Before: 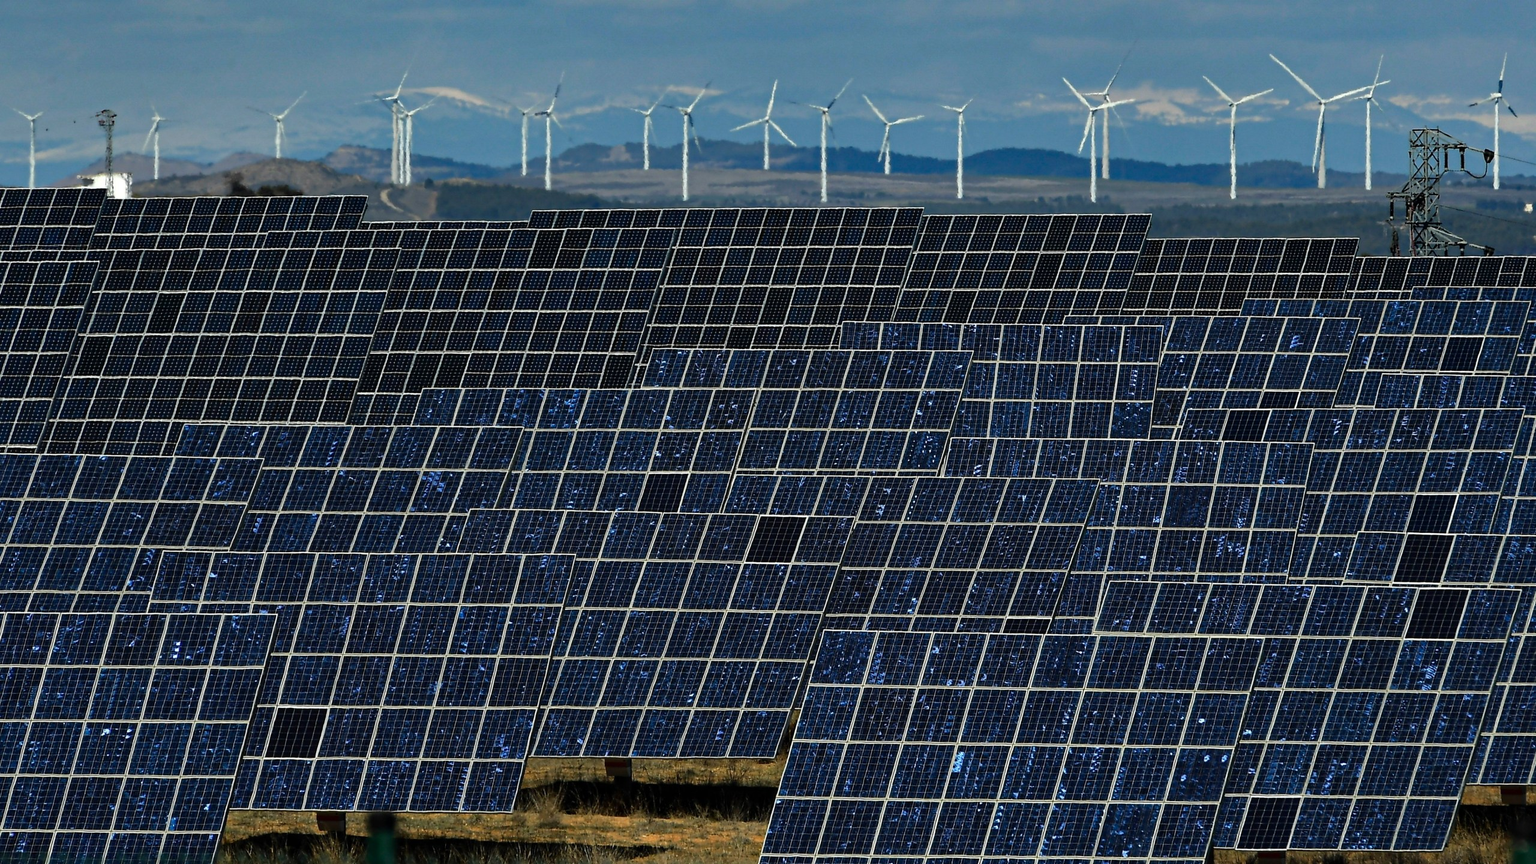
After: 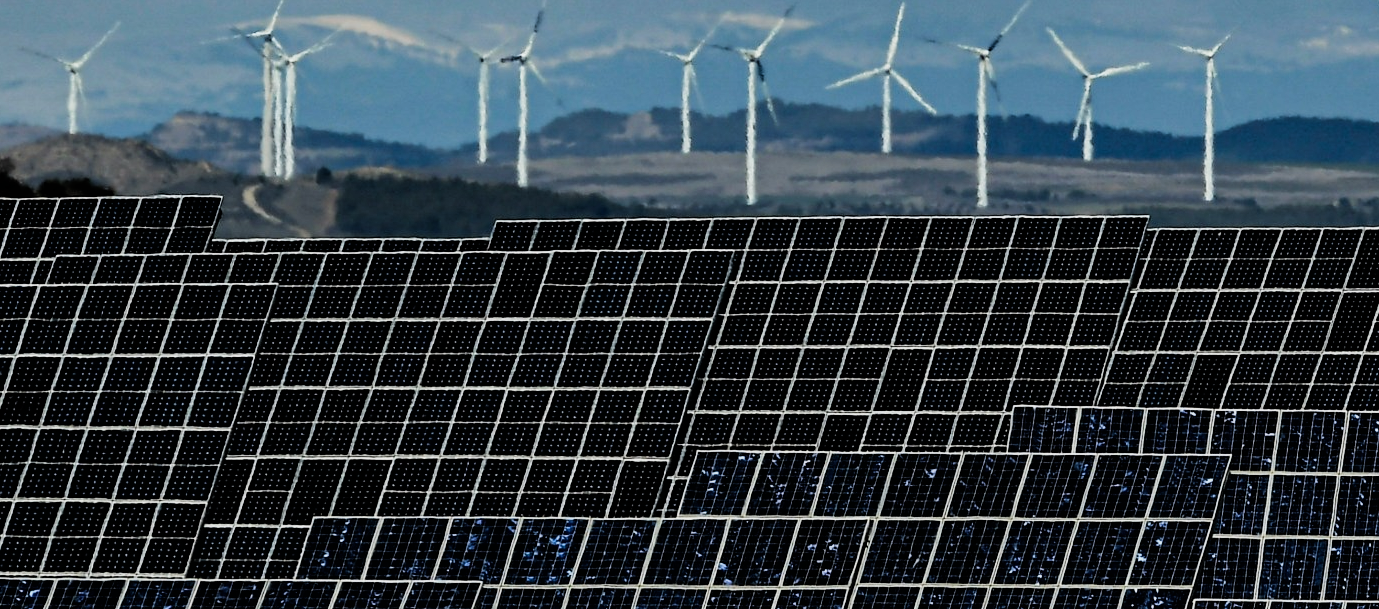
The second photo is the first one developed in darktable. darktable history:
color calibration: illuminant same as pipeline (D50), adaptation none (bypass)
crop: left 15.306%, top 9.065%, right 30.789%, bottom 48.638%
filmic rgb: black relative exposure -5 EV, white relative exposure 3.5 EV, hardness 3.19, contrast 1.4, highlights saturation mix -50%
